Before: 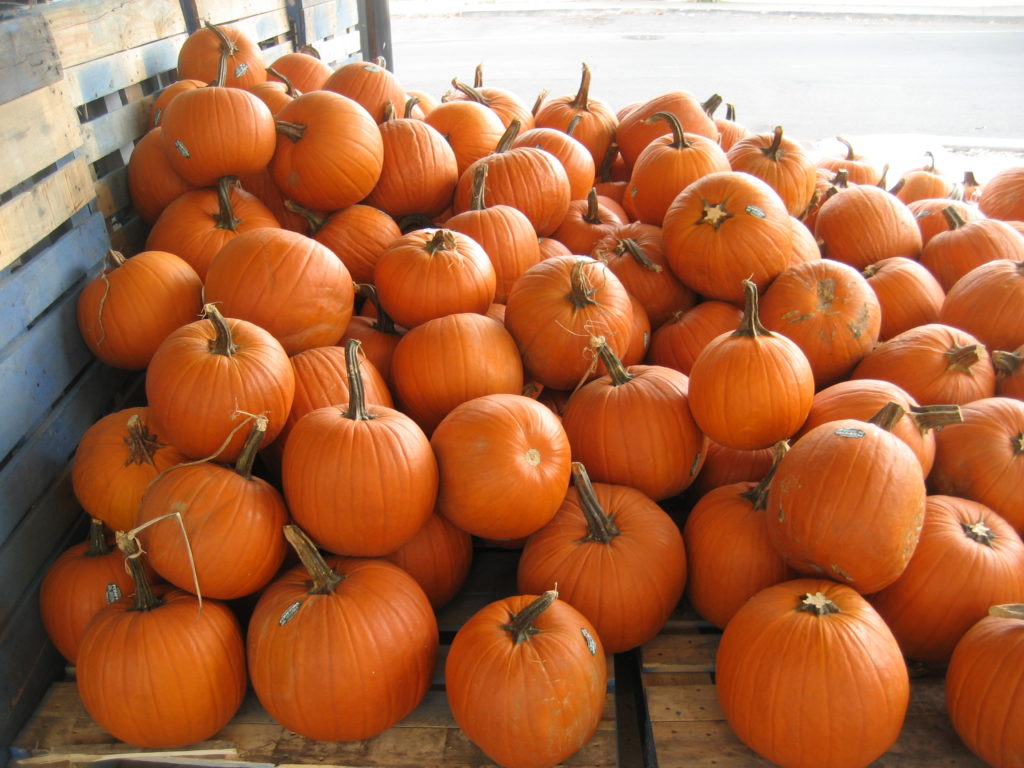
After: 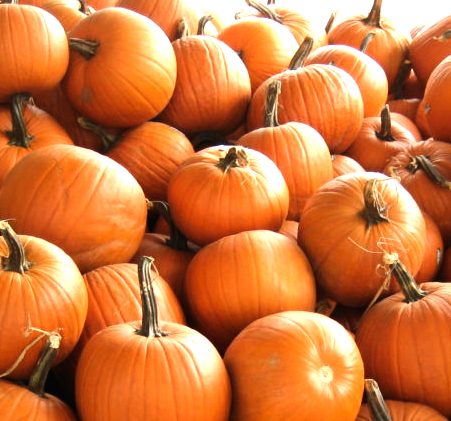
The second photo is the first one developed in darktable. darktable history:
crop: left 20.248%, top 10.86%, right 35.675%, bottom 34.321%
tone equalizer: -8 EV -1.08 EV, -7 EV -1.01 EV, -6 EV -0.867 EV, -5 EV -0.578 EV, -3 EV 0.578 EV, -2 EV 0.867 EV, -1 EV 1.01 EV, +0 EV 1.08 EV, edges refinement/feathering 500, mask exposure compensation -1.57 EV, preserve details no
